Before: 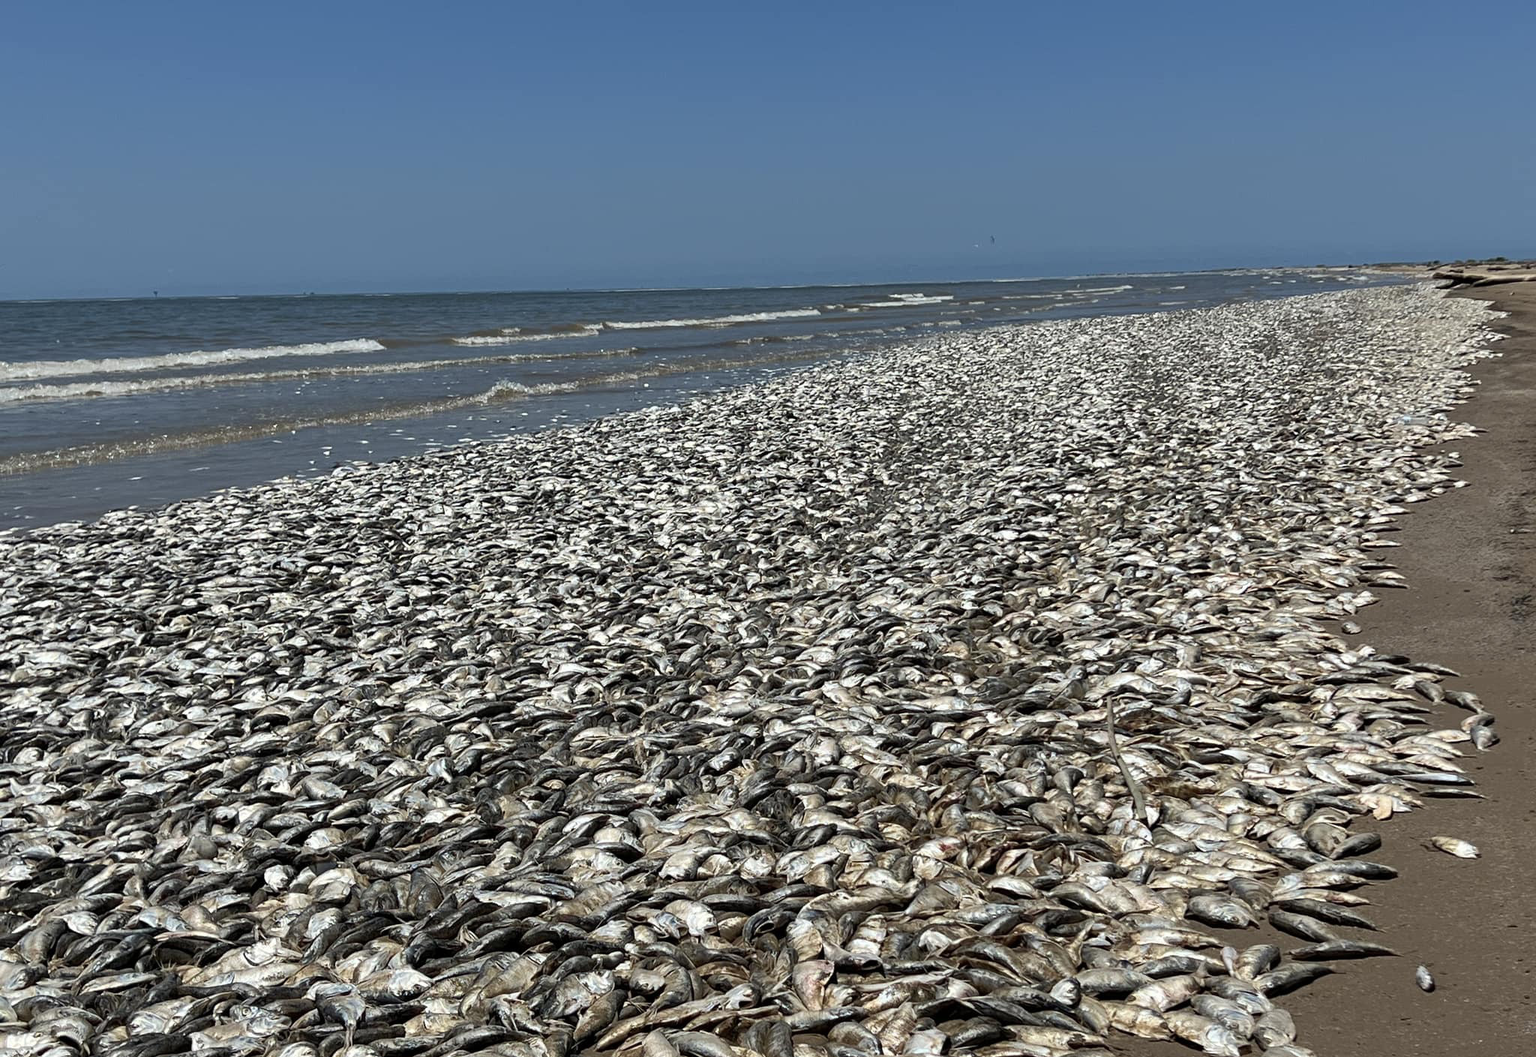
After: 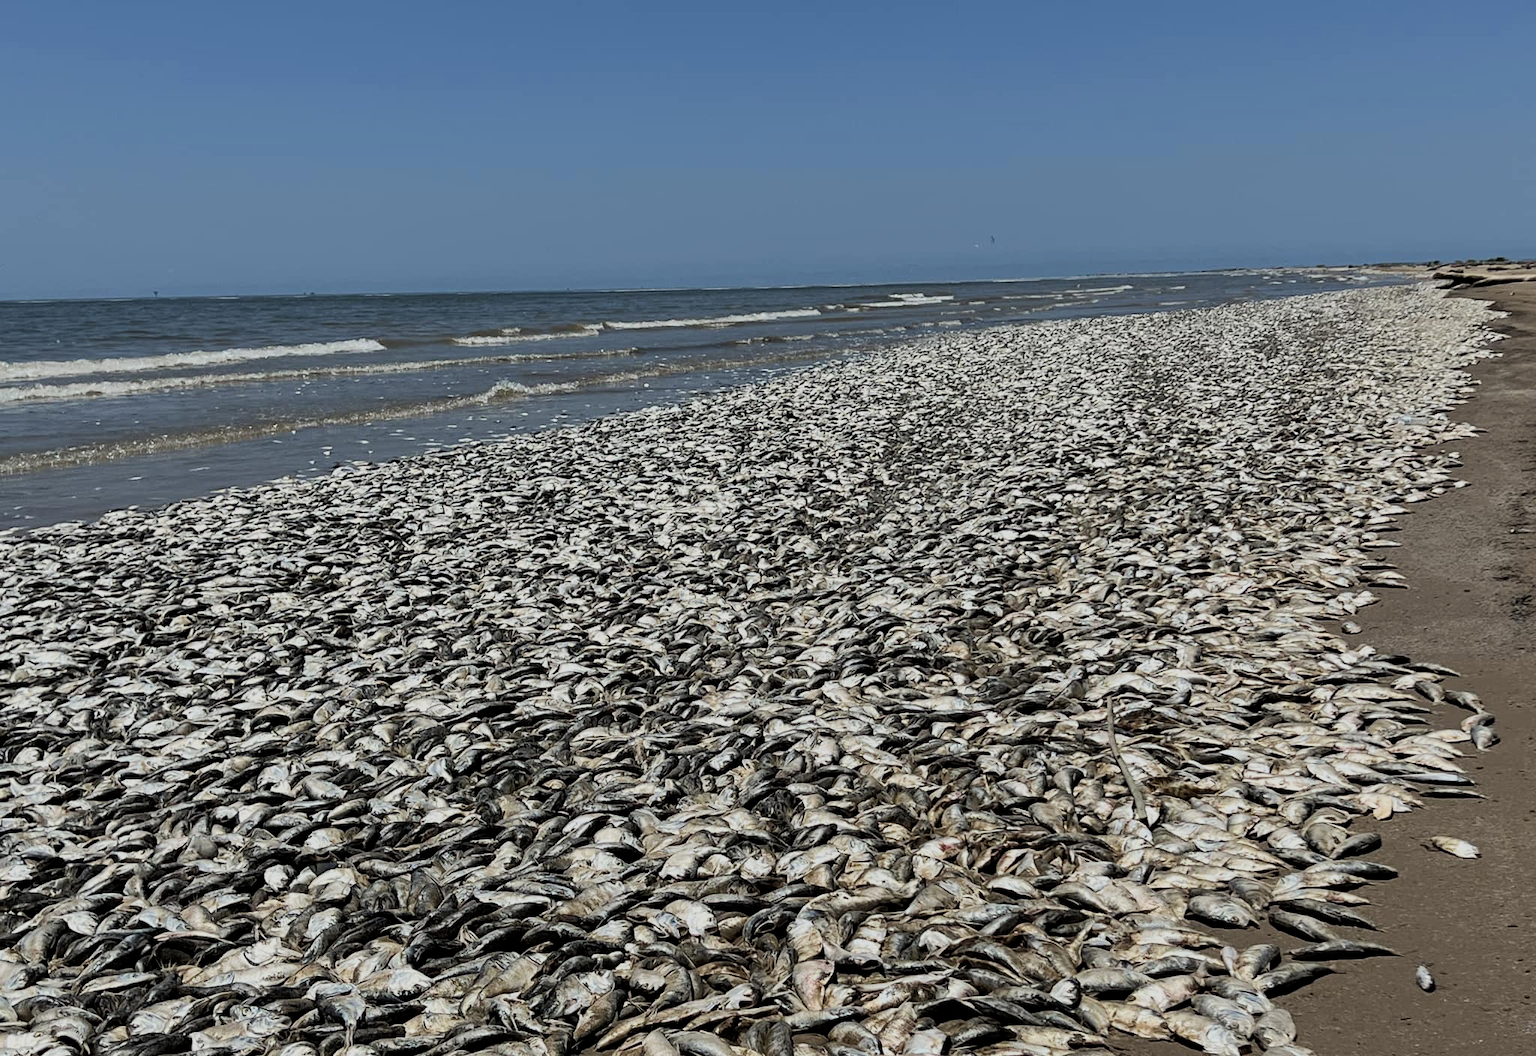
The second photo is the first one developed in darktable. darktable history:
filmic rgb: middle gray luminance 28.94%, black relative exposure -10.39 EV, white relative exposure 5.5 EV, target black luminance 0%, hardness 3.95, latitude 2.46%, contrast 1.12, highlights saturation mix 5.05%, shadows ↔ highlights balance 15.08%
levels: gray 50.75%, white 90.72%, levels [0, 0.492, 0.984]
